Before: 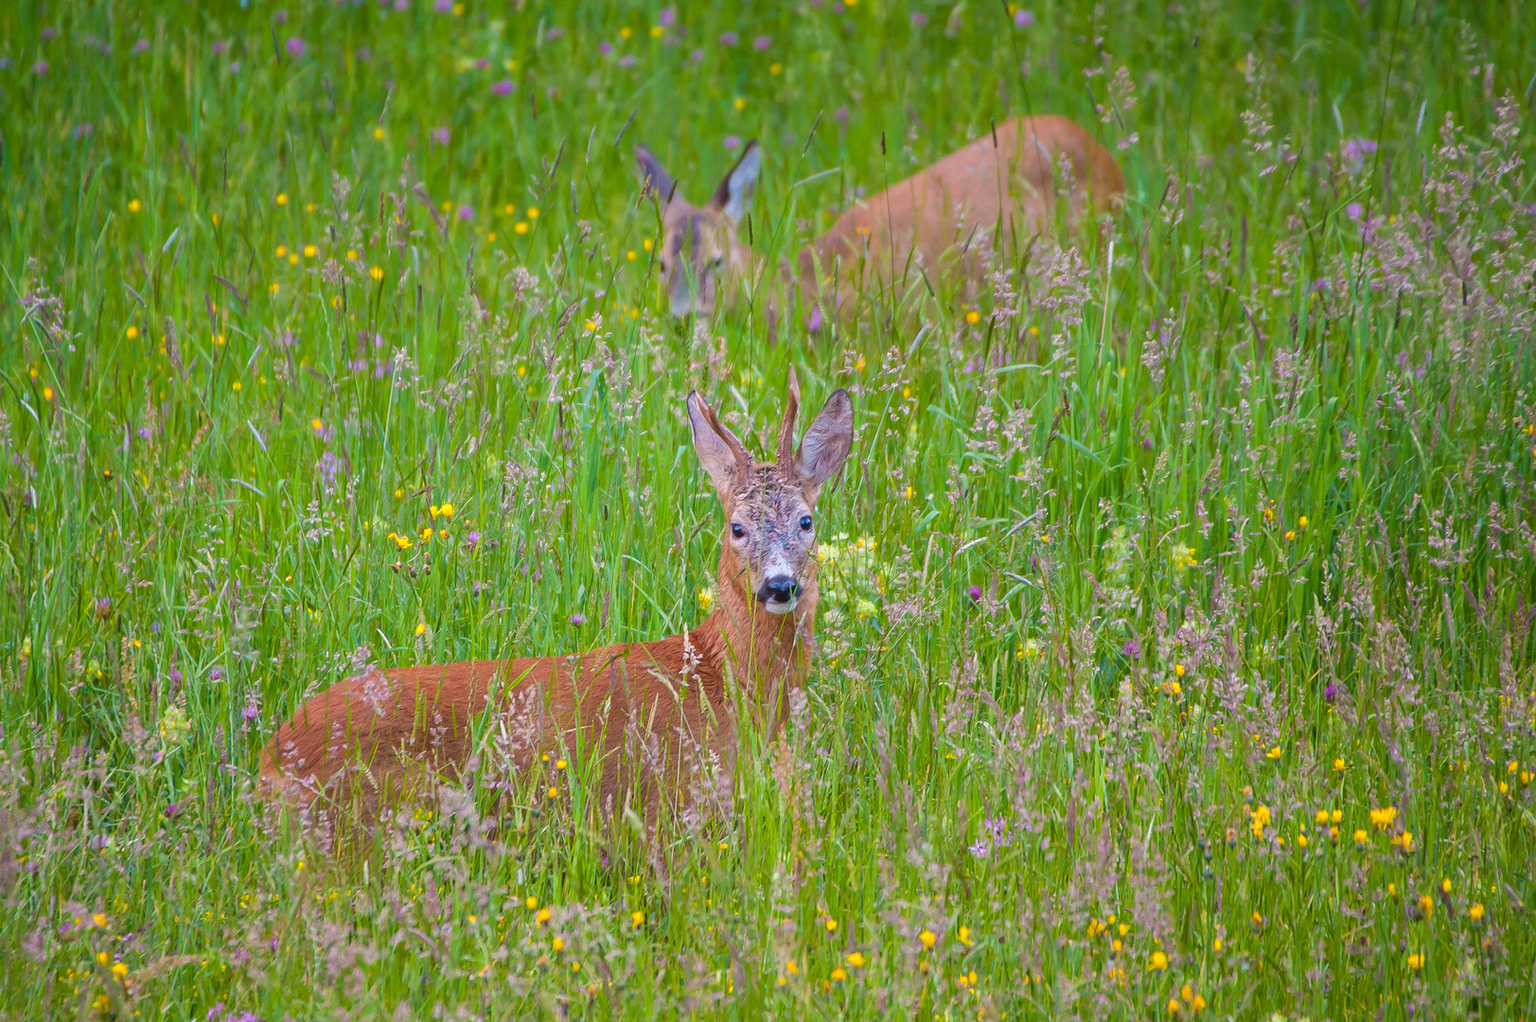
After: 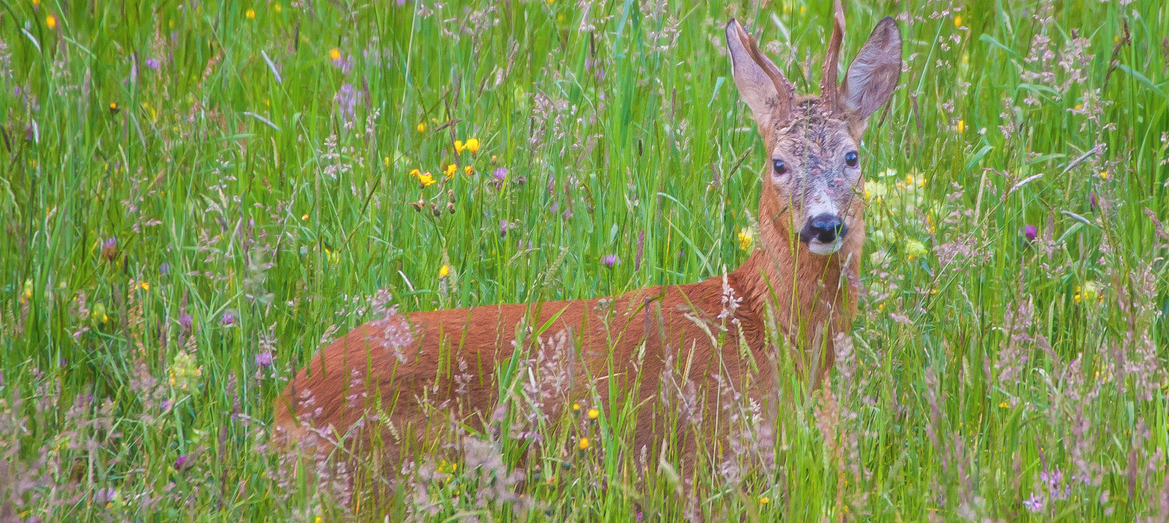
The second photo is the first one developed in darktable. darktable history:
haze removal: strength -0.1, adaptive false
crop: top 36.498%, right 27.964%, bottom 14.995%
